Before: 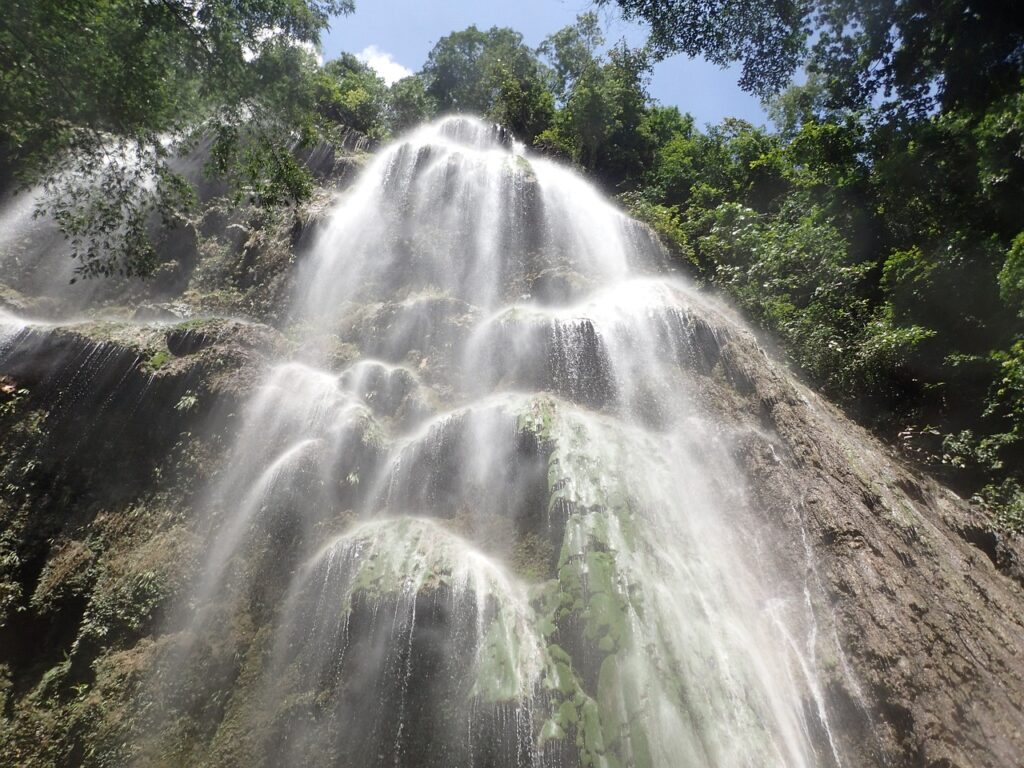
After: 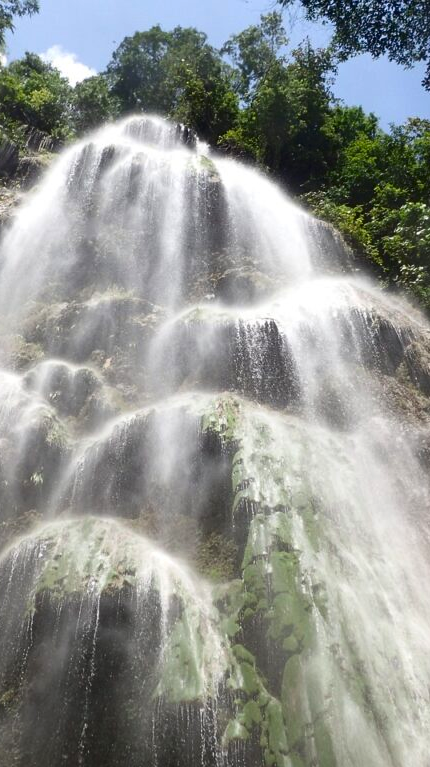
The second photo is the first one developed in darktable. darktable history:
contrast brightness saturation: contrast 0.123, brightness -0.122, saturation 0.203
crop: left 30.932%, right 27.028%
